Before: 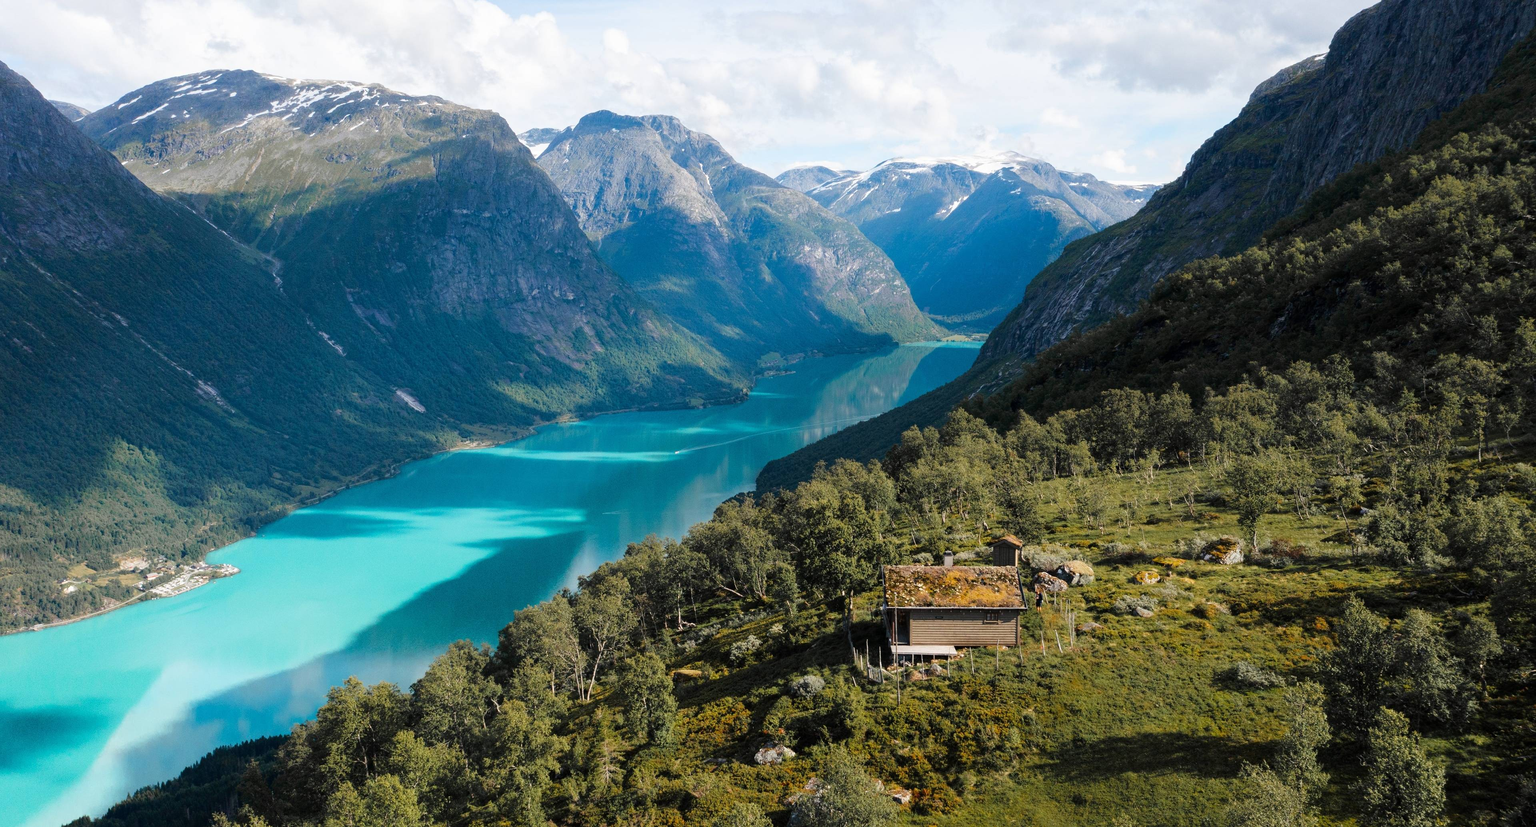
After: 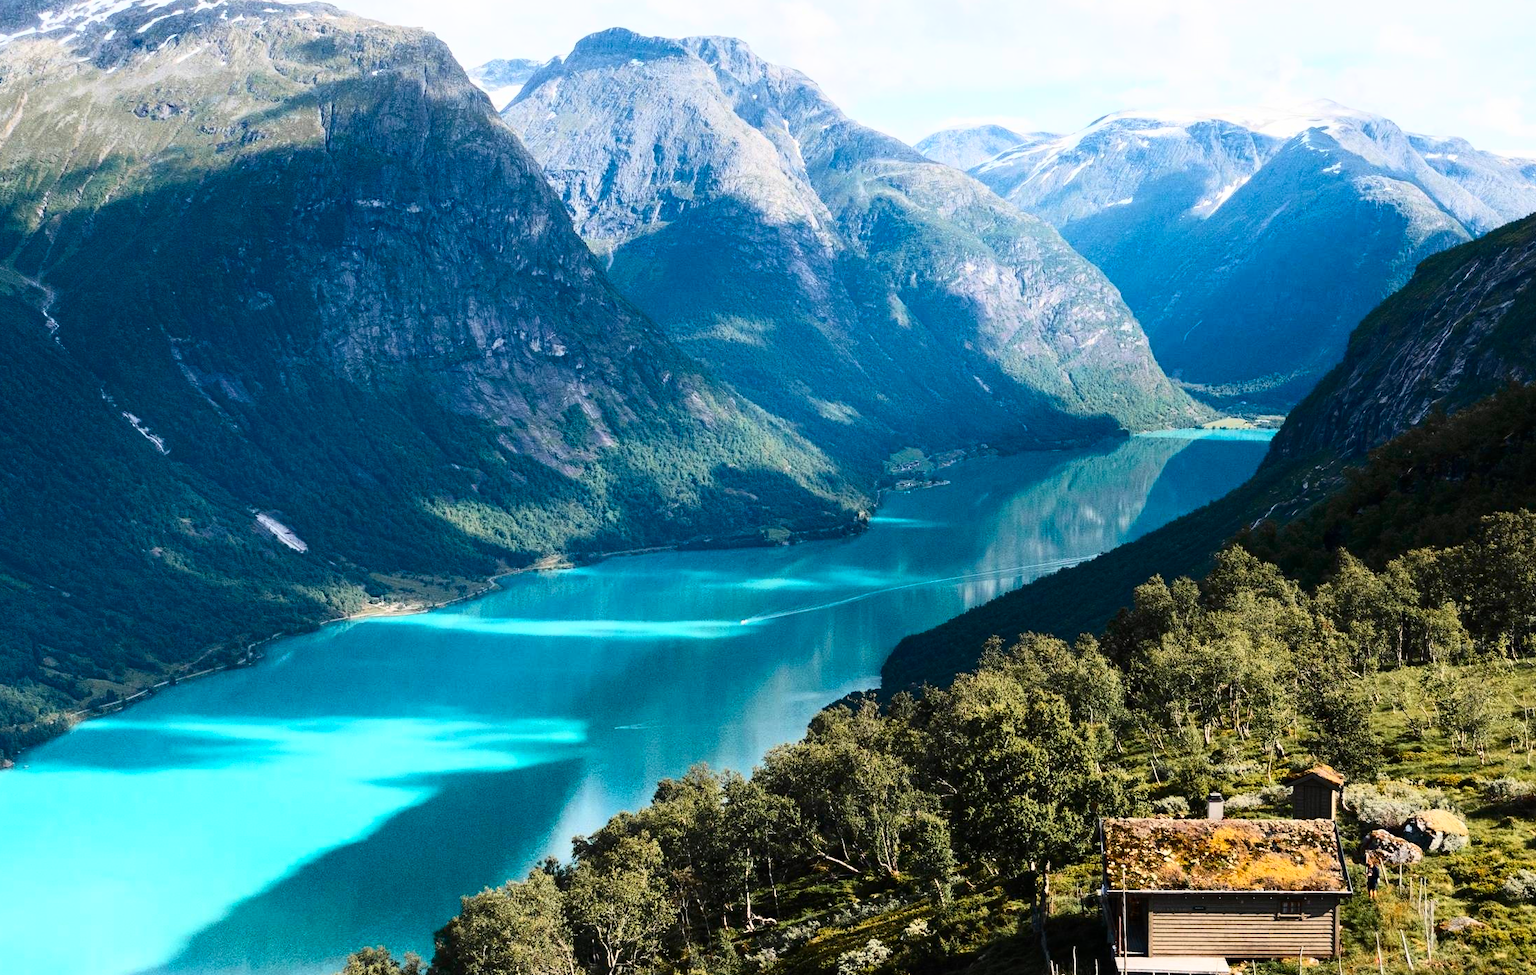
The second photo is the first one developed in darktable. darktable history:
crop: left 16.186%, top 11.46%, right 26.192%, bottom 20.596%
contrast brightness saturation: contrast 0.395, brightness 0.105, saturation 0.211
